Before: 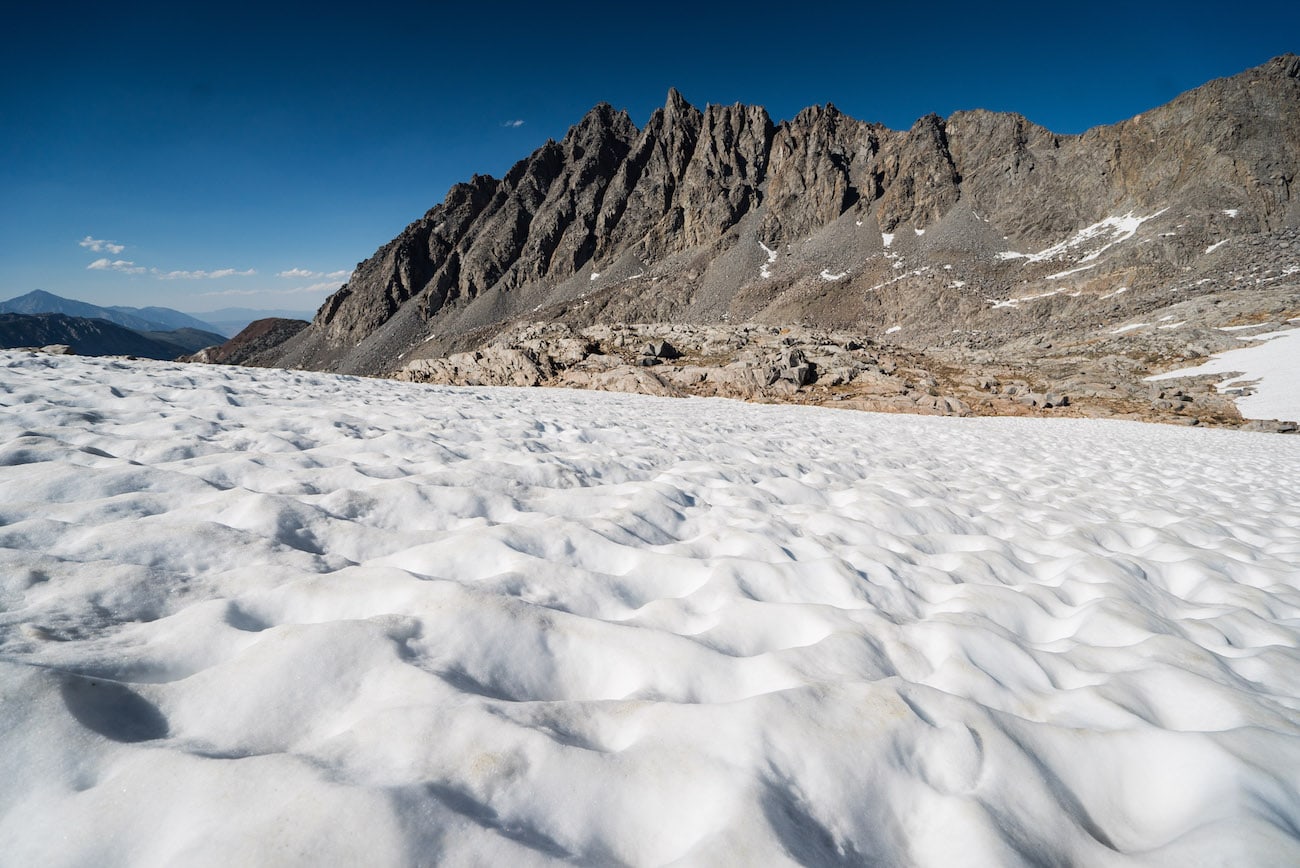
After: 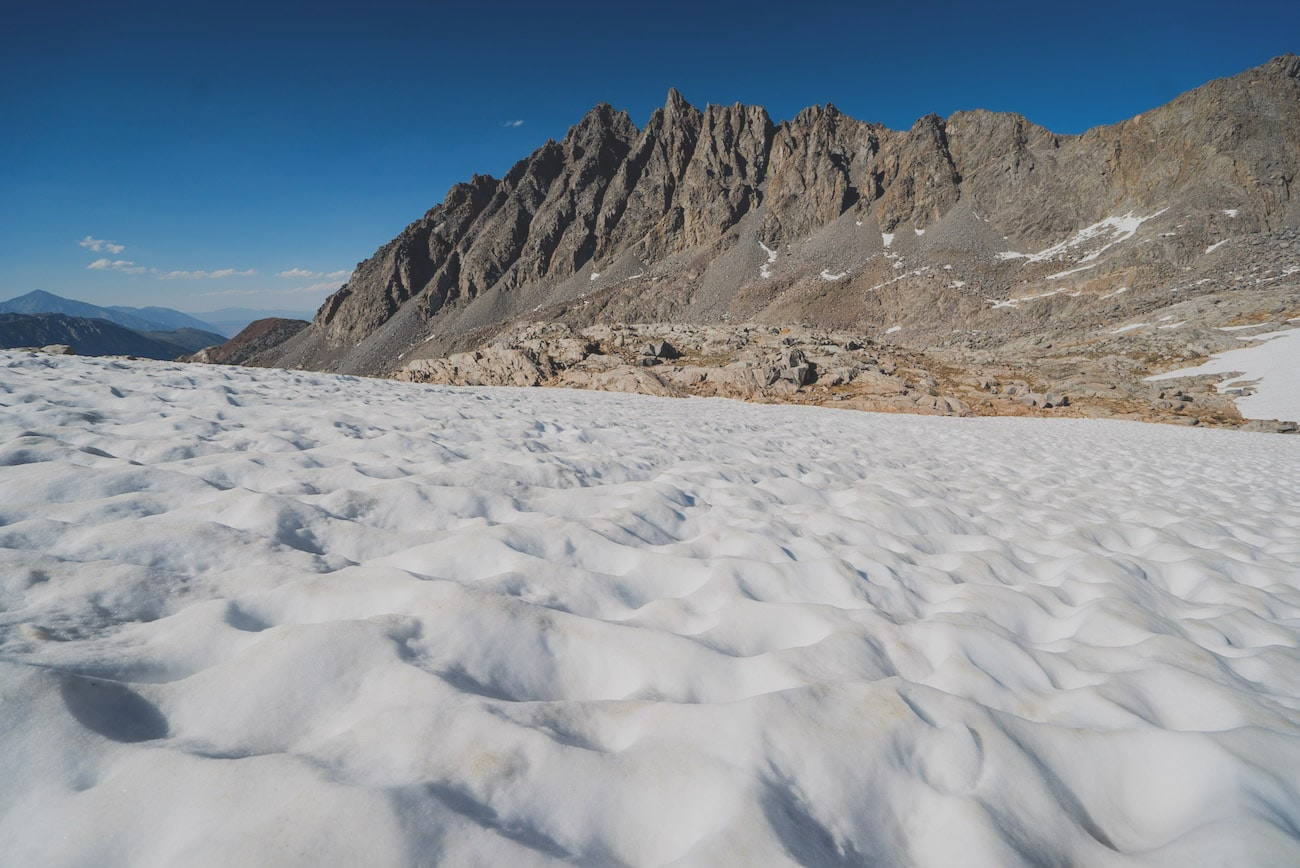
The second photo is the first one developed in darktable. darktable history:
contrast brightness saturation: contrast -0.276
